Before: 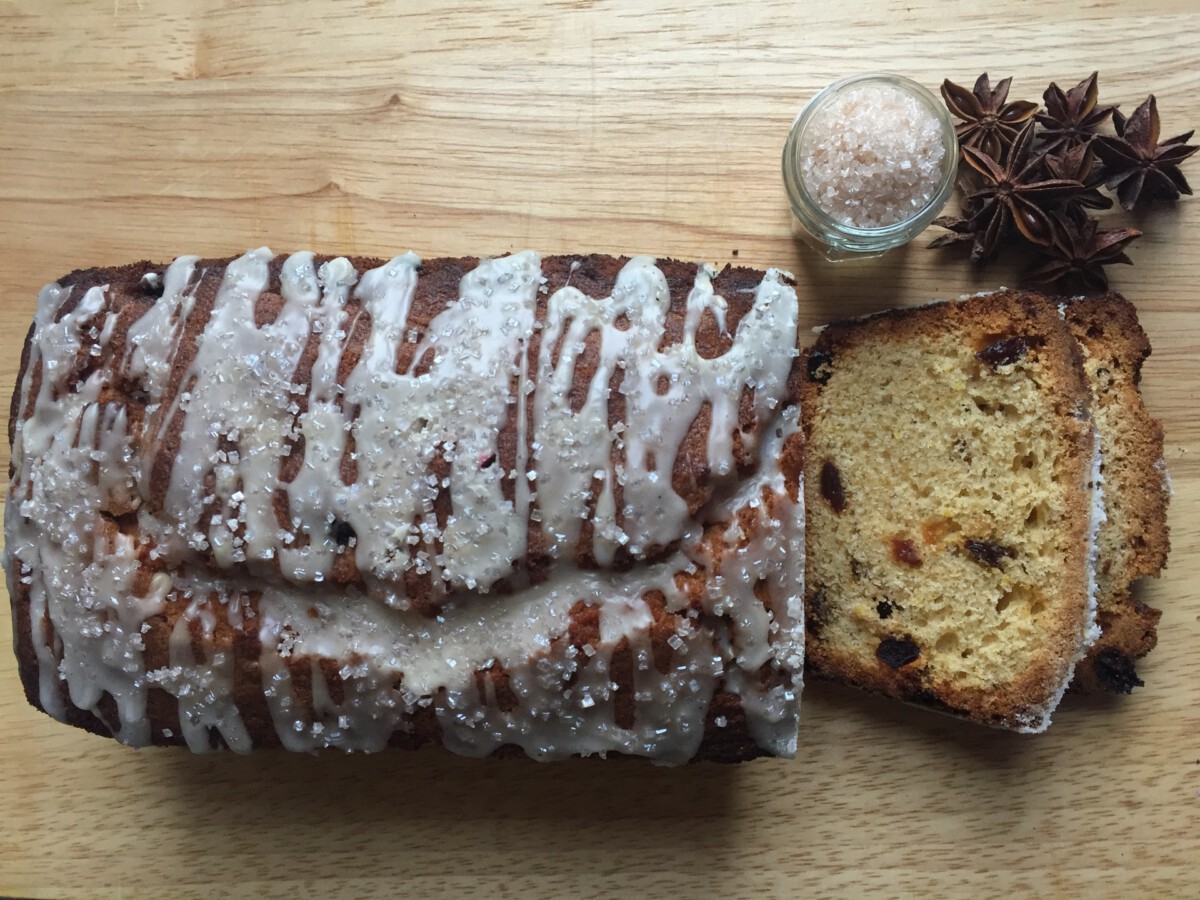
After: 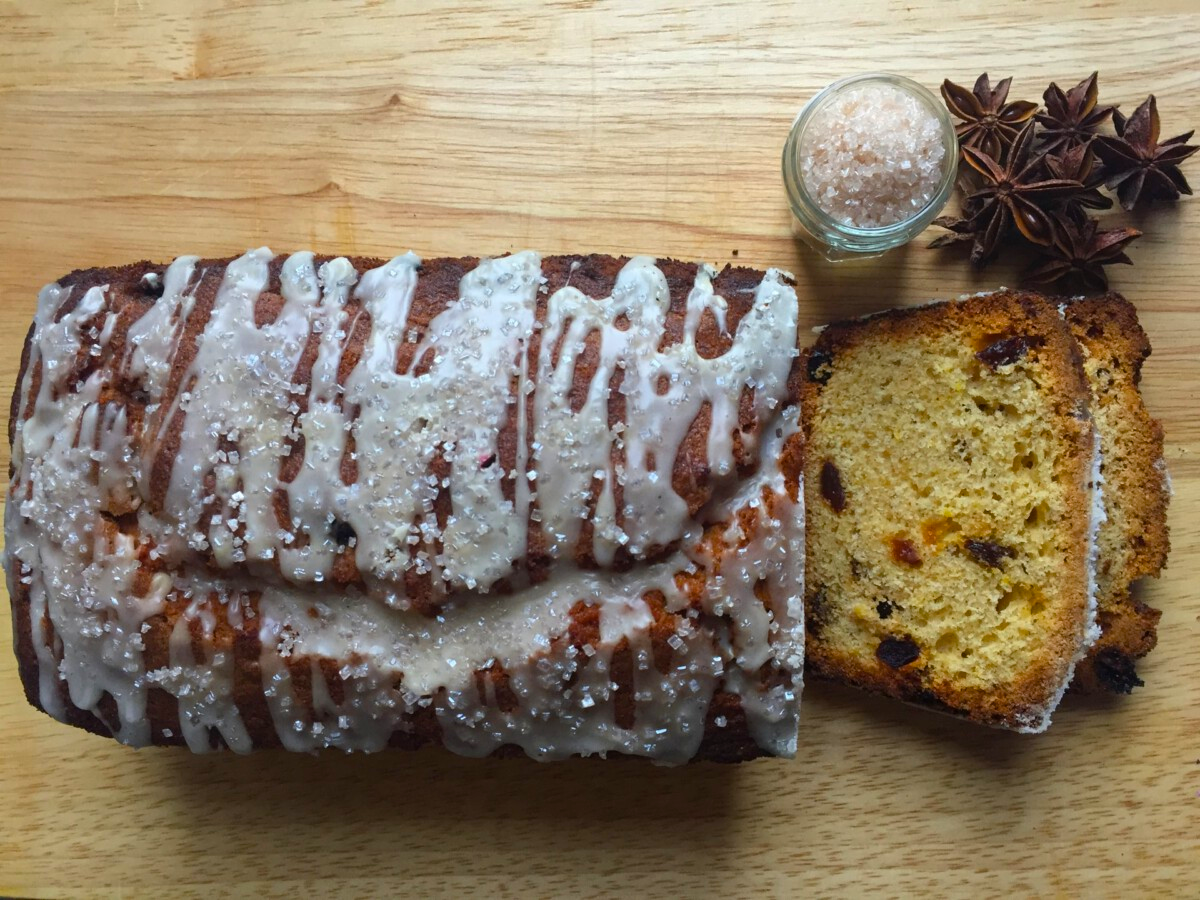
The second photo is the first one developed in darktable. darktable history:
color balance rgb: perceptual saturation grading › global saturation 42.676%
